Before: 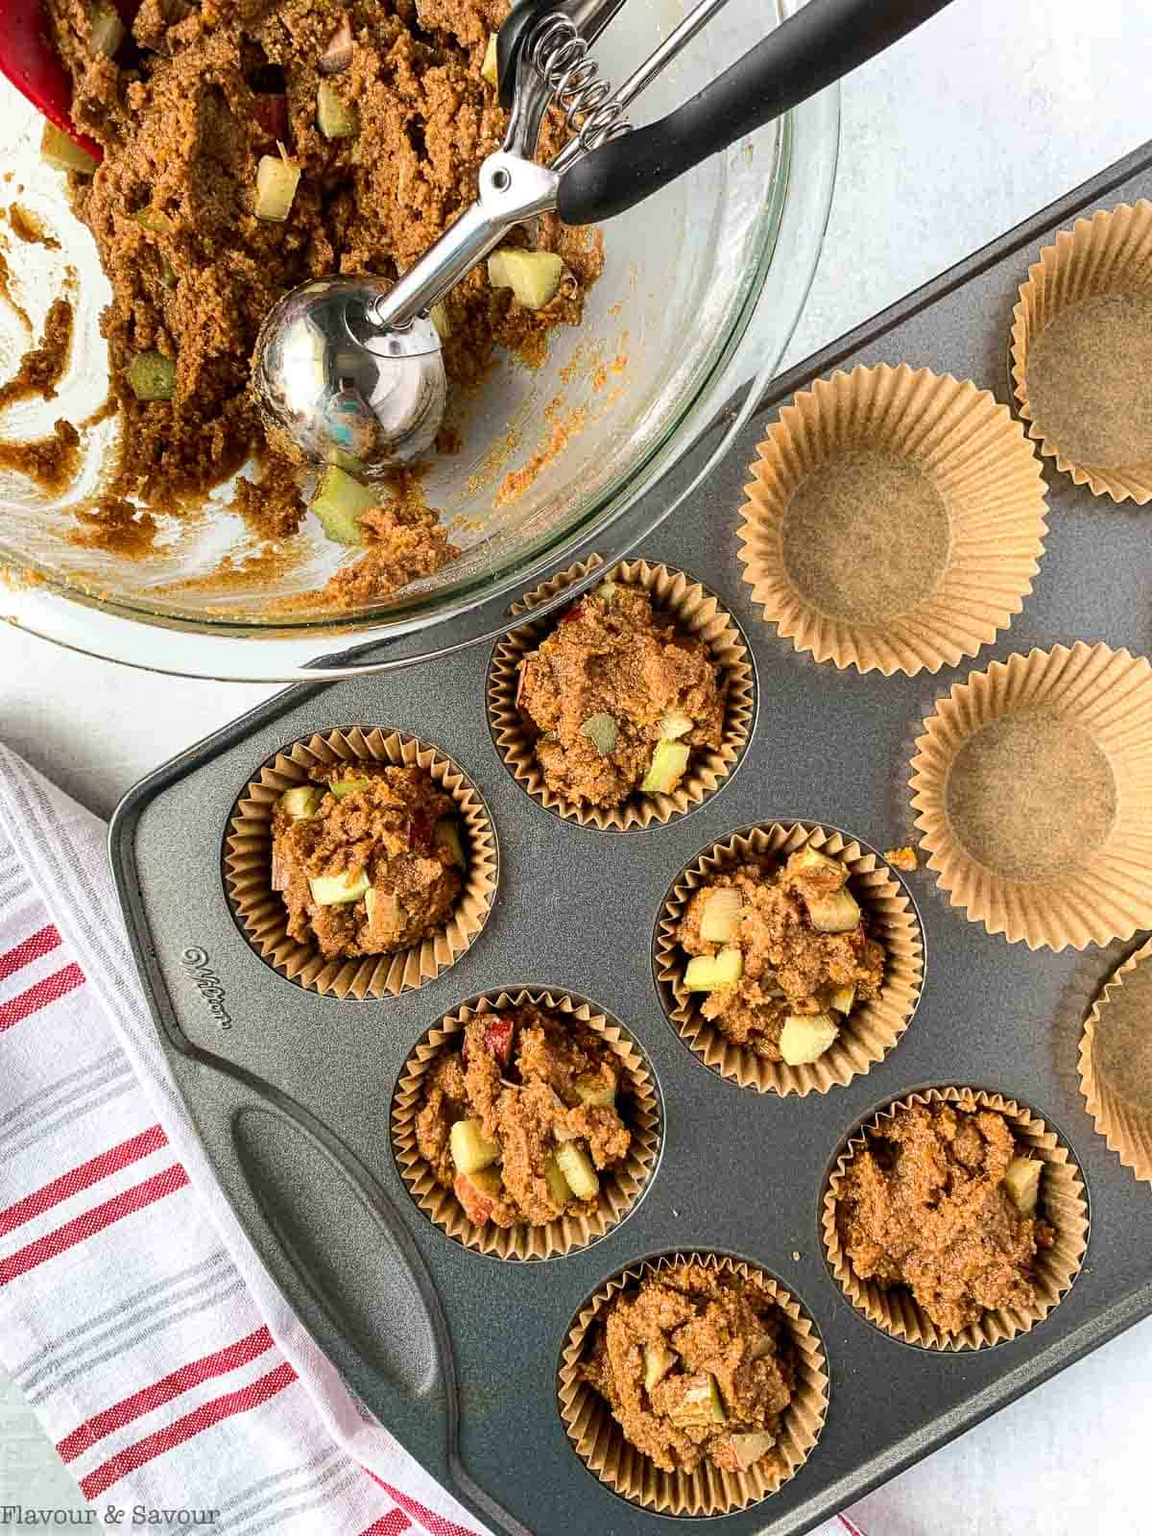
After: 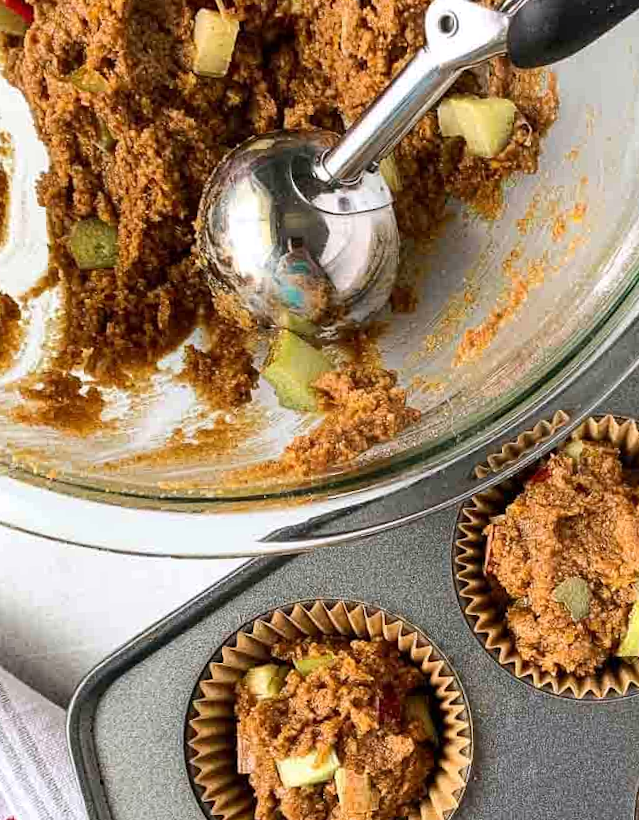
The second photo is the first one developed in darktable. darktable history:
rotate and perspective: rotation -2.12°, lens shift (vertical) 0.009, lens shift (horizontal) -0.008, automatic cropping original format, crop left 0.036, crop right 0.964, crop top 0.05, crop bottom 0.959
white balance: red 1.004, blue 1.024
crop and rotate: left 3.047%, top 7.509%, right 42.236%, bottom 37.598%
